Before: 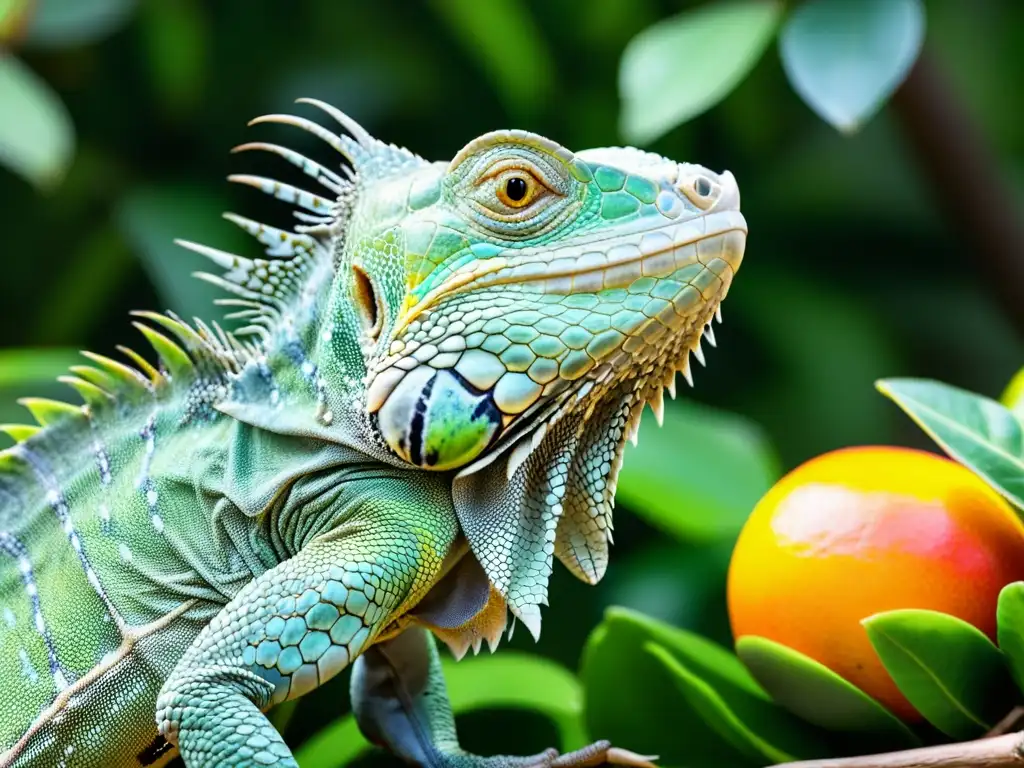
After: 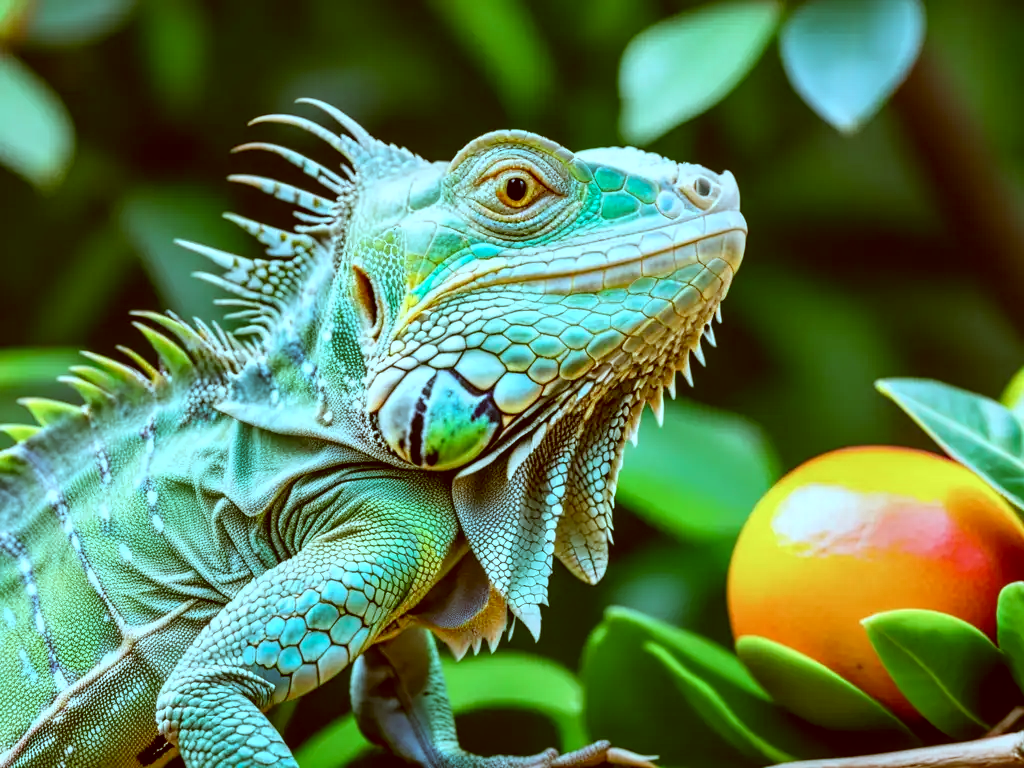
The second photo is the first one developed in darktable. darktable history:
local contrast: on, module defaults
color correction: highlights a* -14.04, highlights b* -16.6, shadows a* 10.01, shadows b* 29.26
